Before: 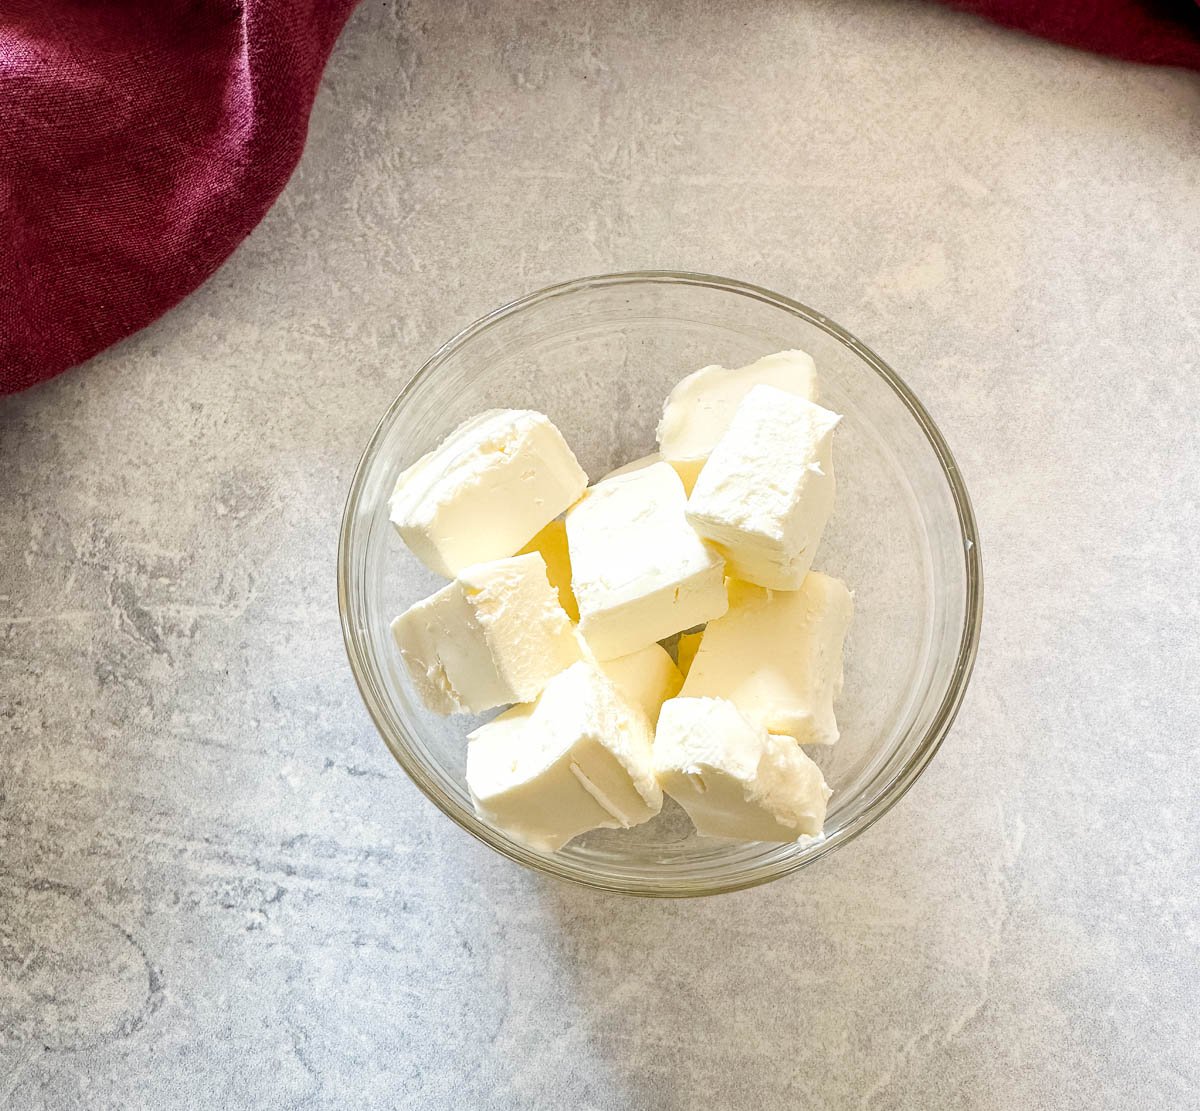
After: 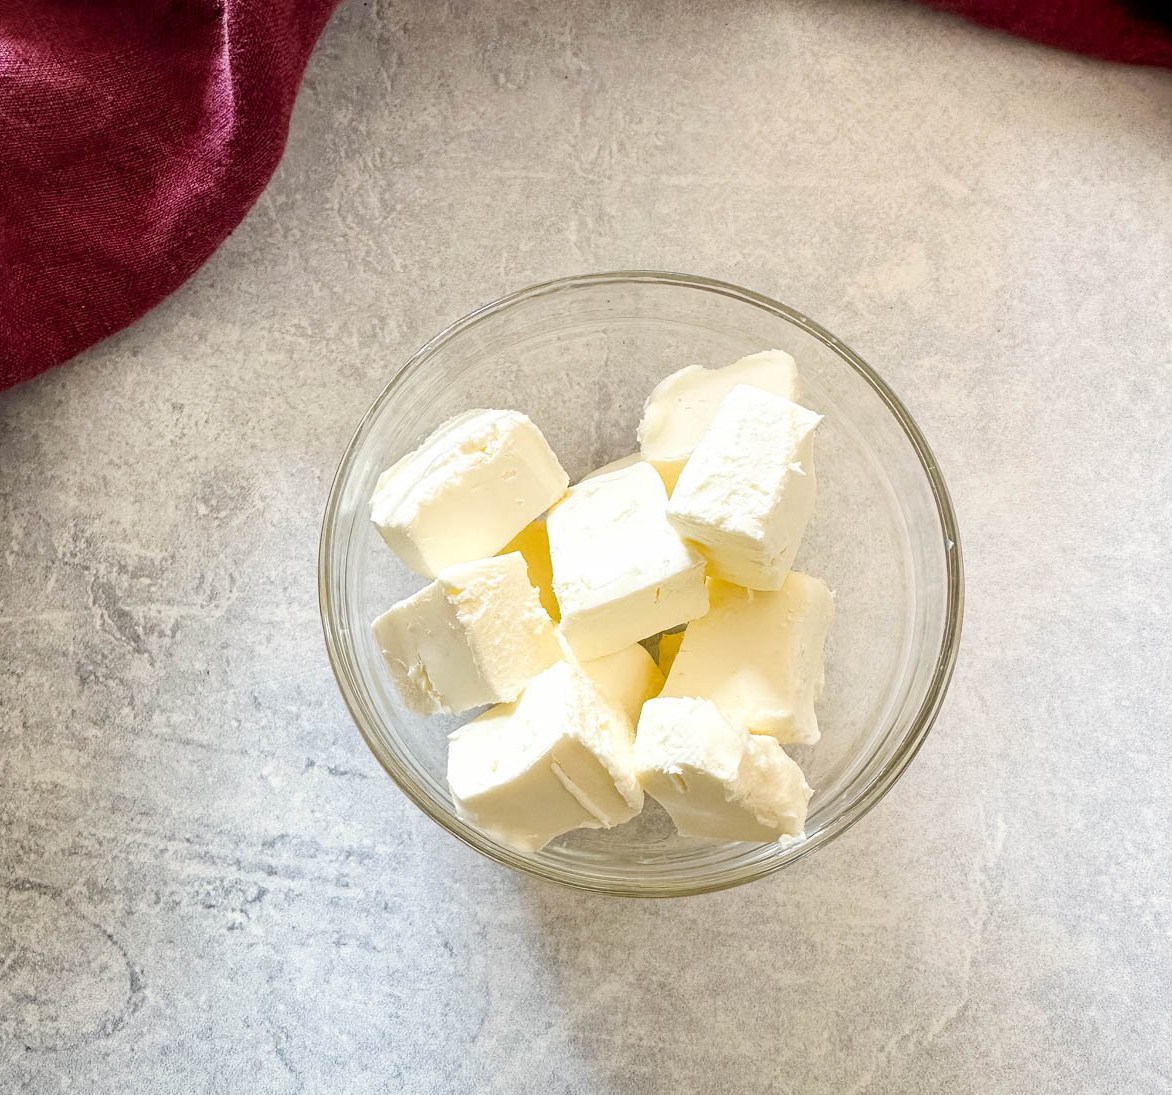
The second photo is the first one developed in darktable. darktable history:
crop and rotate: left 1.624%, right 0.659%, bottom 1.381%
